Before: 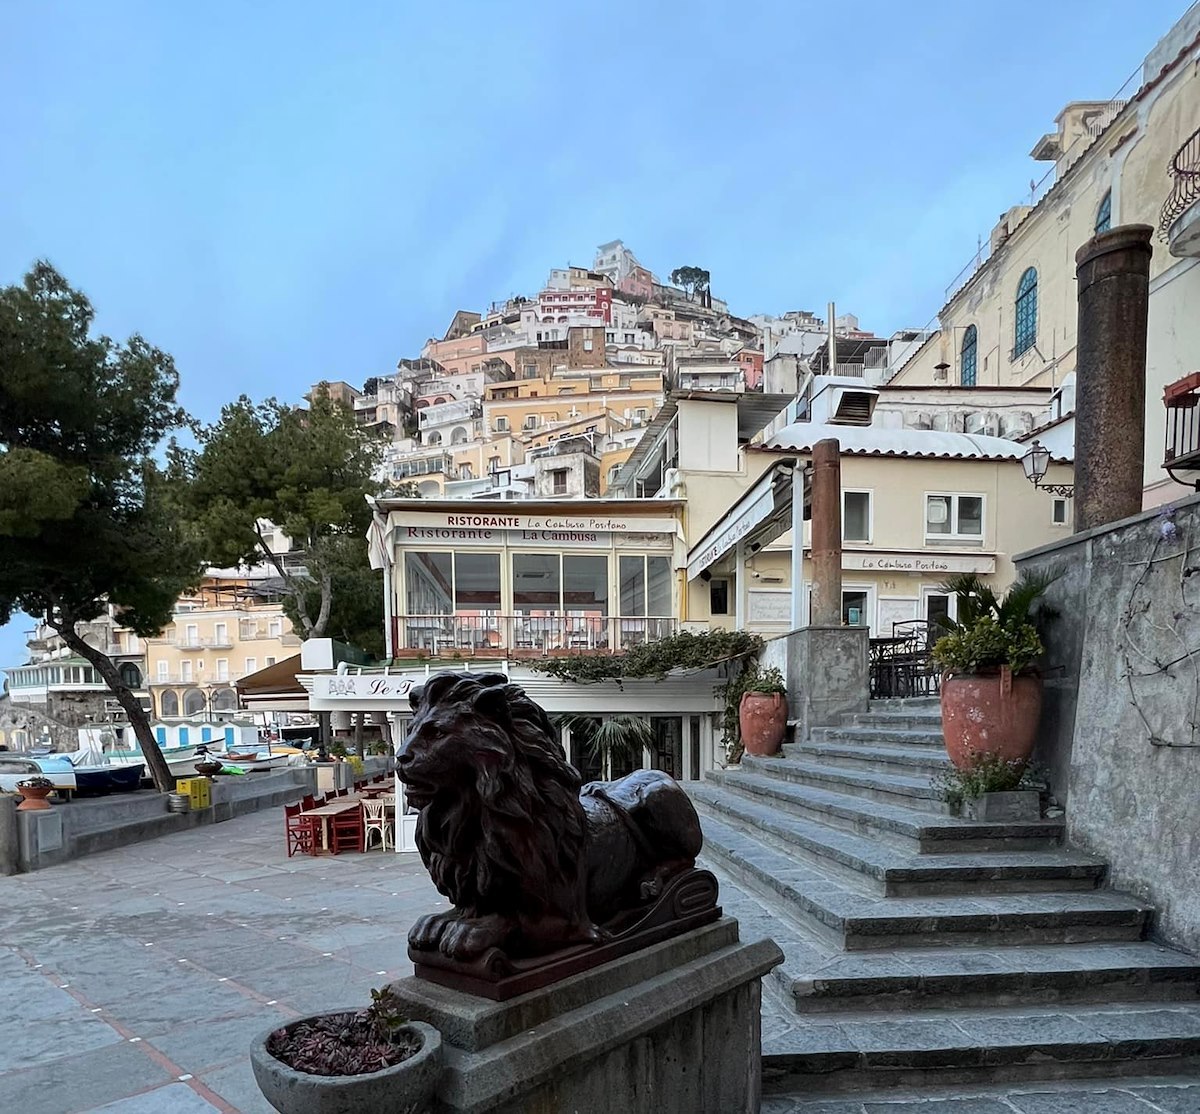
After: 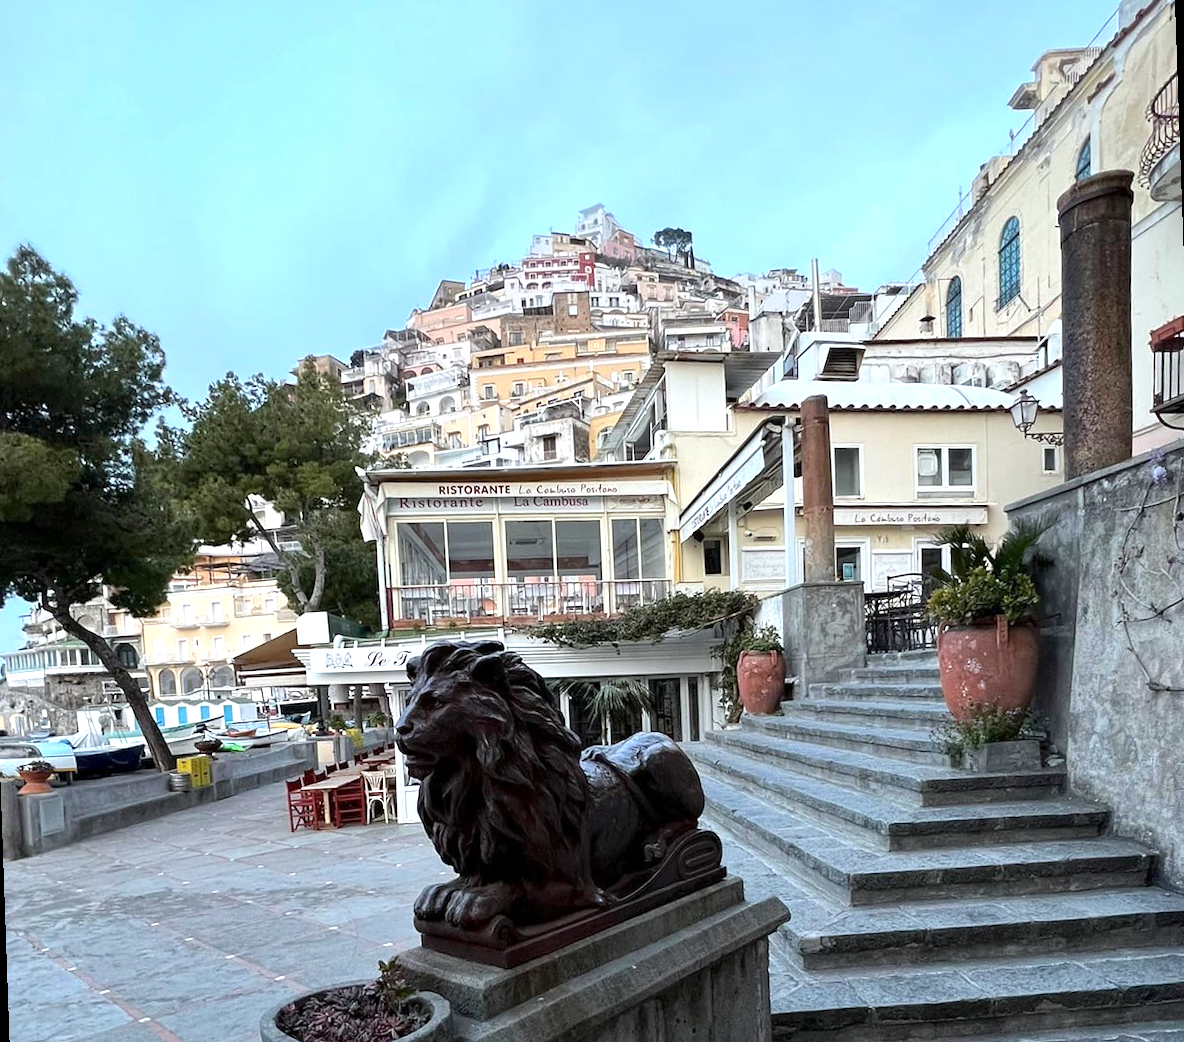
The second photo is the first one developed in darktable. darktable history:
white balance: red 0.982, blue 1.018
color balance: input saturation 99%
exposure: exposure 0.6 EV, compensate highlight preservation false
rotate and perspective: rotation -2°, crop left 0.022, crop right 0.978, crop top 0.049, crop bottom 0.951
